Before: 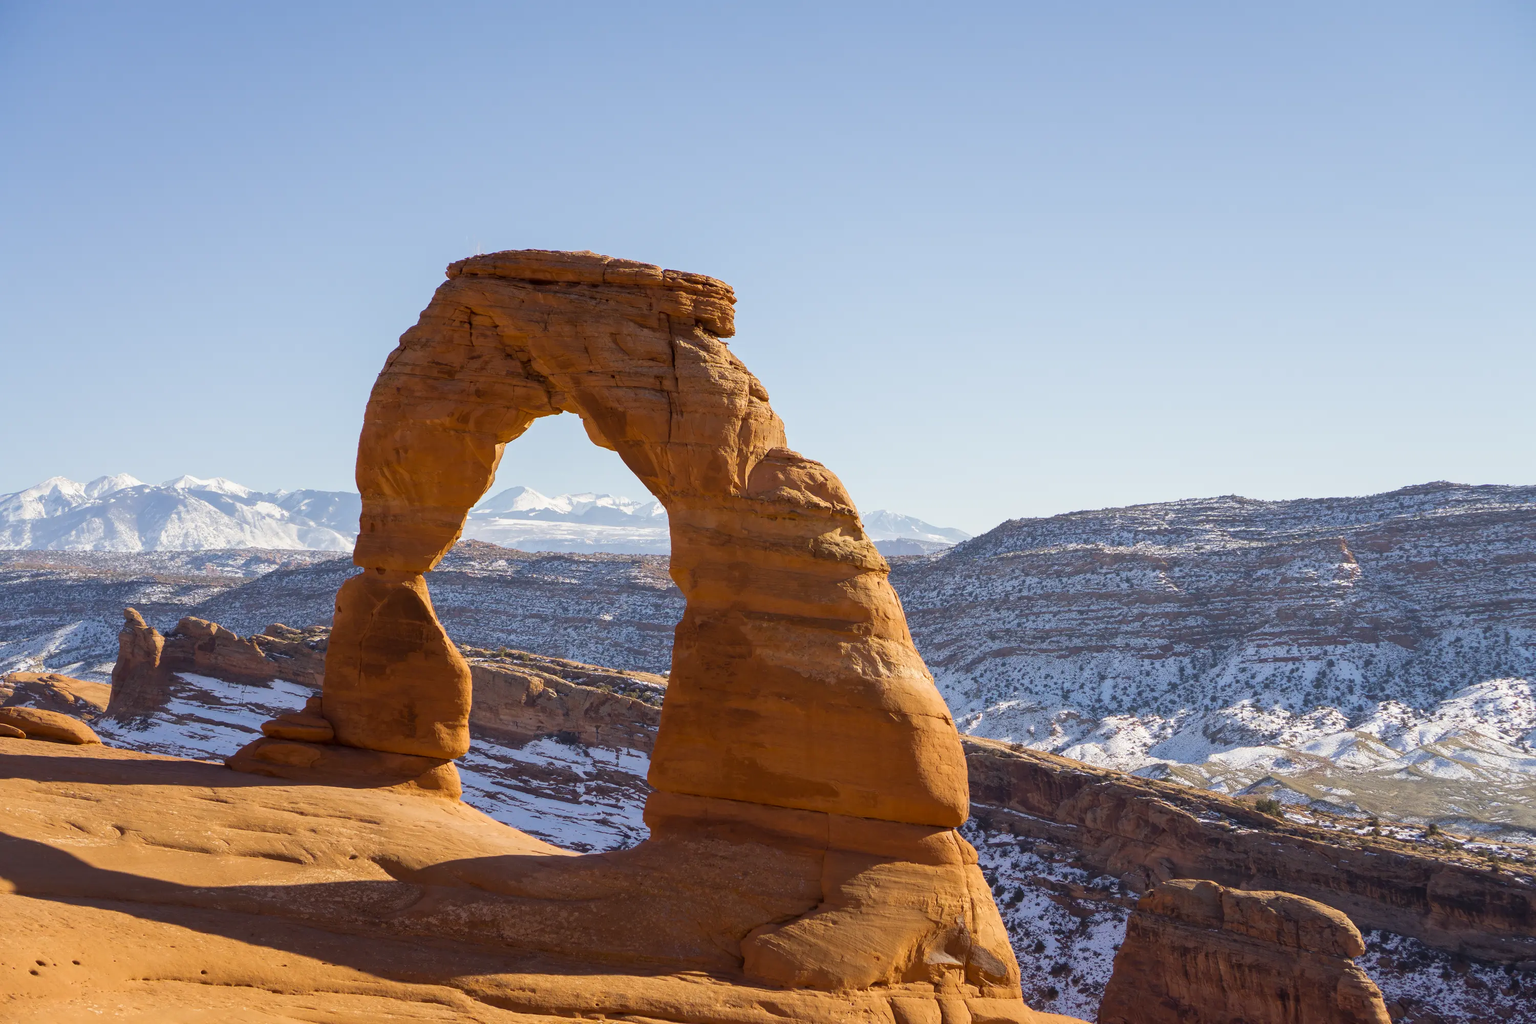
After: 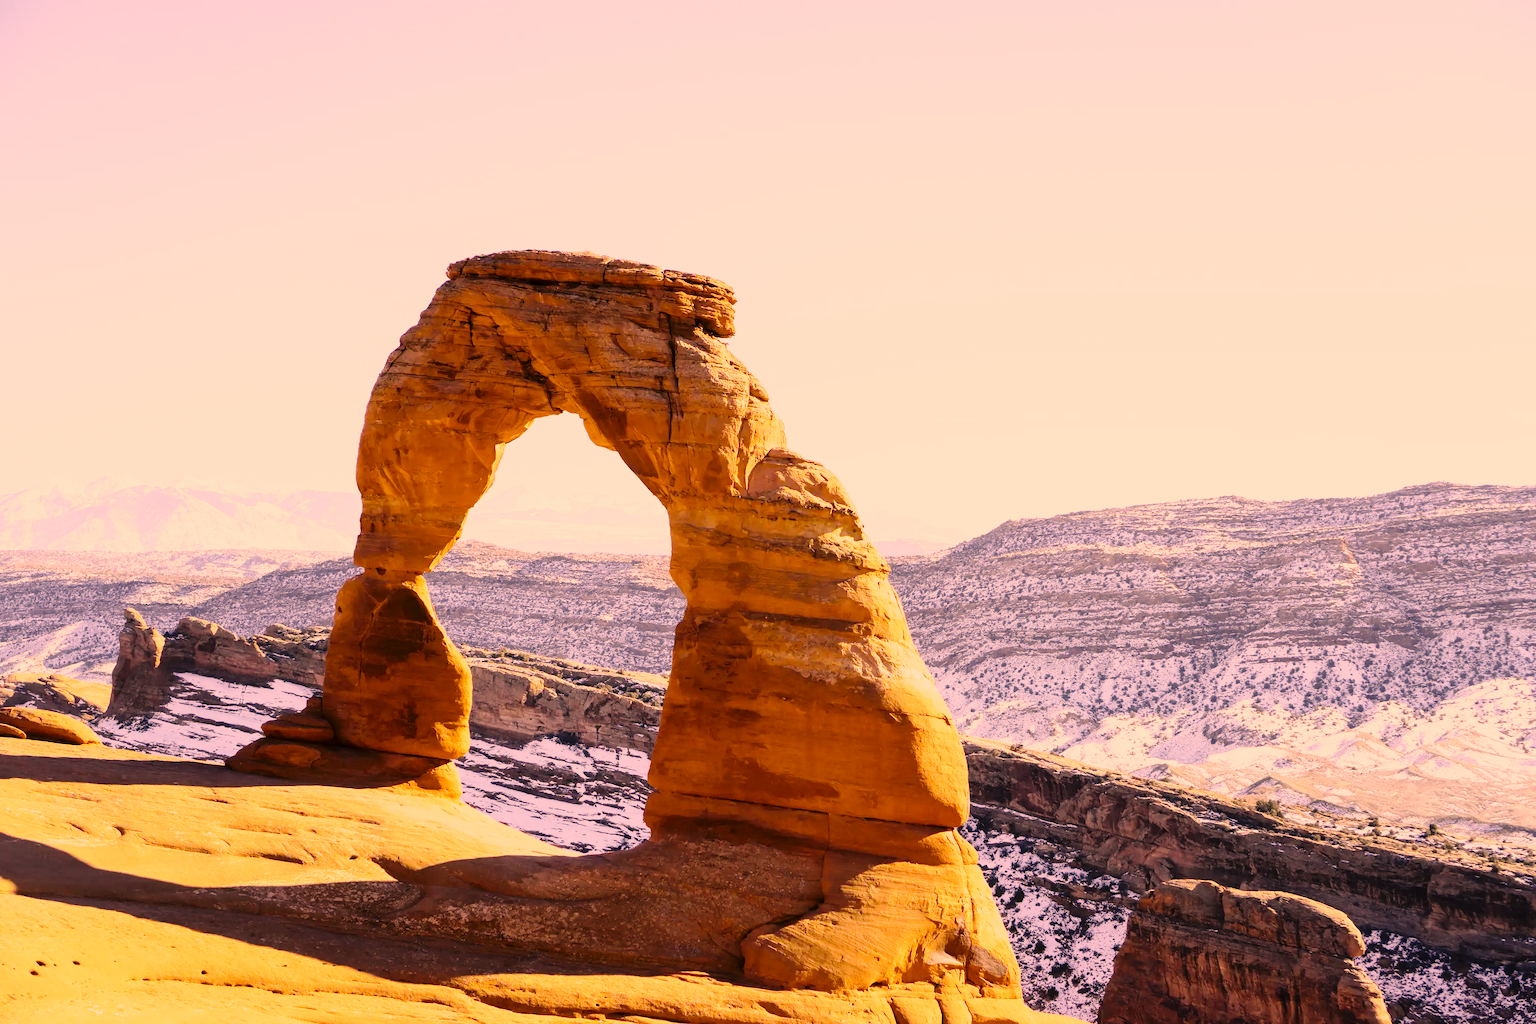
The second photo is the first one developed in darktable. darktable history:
tone curve: curves: ch0 [(0, 0) (0.136, 0.084) (0.346, 0.366) (0.489, 0.559) (0.66, 0.748) (0.849, 0.902) (1, 0.974)]; ch1 [(0, 0) (0.353, 0.344) (0.45, 0.46) (0.498, 0.498) (0.521, 0.512) (0.563, 0.559) (0.592, 0.605) (0.641, 0.673) (1, 1)]; ch2 [(0, 0) (0.333, 0.346) (0.375, 0.375) (0.424, 0.43) (0.476, 0.492) (0.502, 0.502) (0.524, 0.531) (0.579, 0.61) (0.612, 0.644) (0.641, 0.722) (1, 1)], color space Lab, independent channels, preserve colors none
color calibration: x 0.368, y 0.376, temperature 4383.49 K
color correction: highlights a* 39.81, highlights b* 39.98, saturation 0.693
base curve: curves: ch0 [(0, 0) (0.028, 0.03) (0.121, 0.232) (0.46, 0.748) (0.859, 0.968) (1, 1)], preserve colors none
